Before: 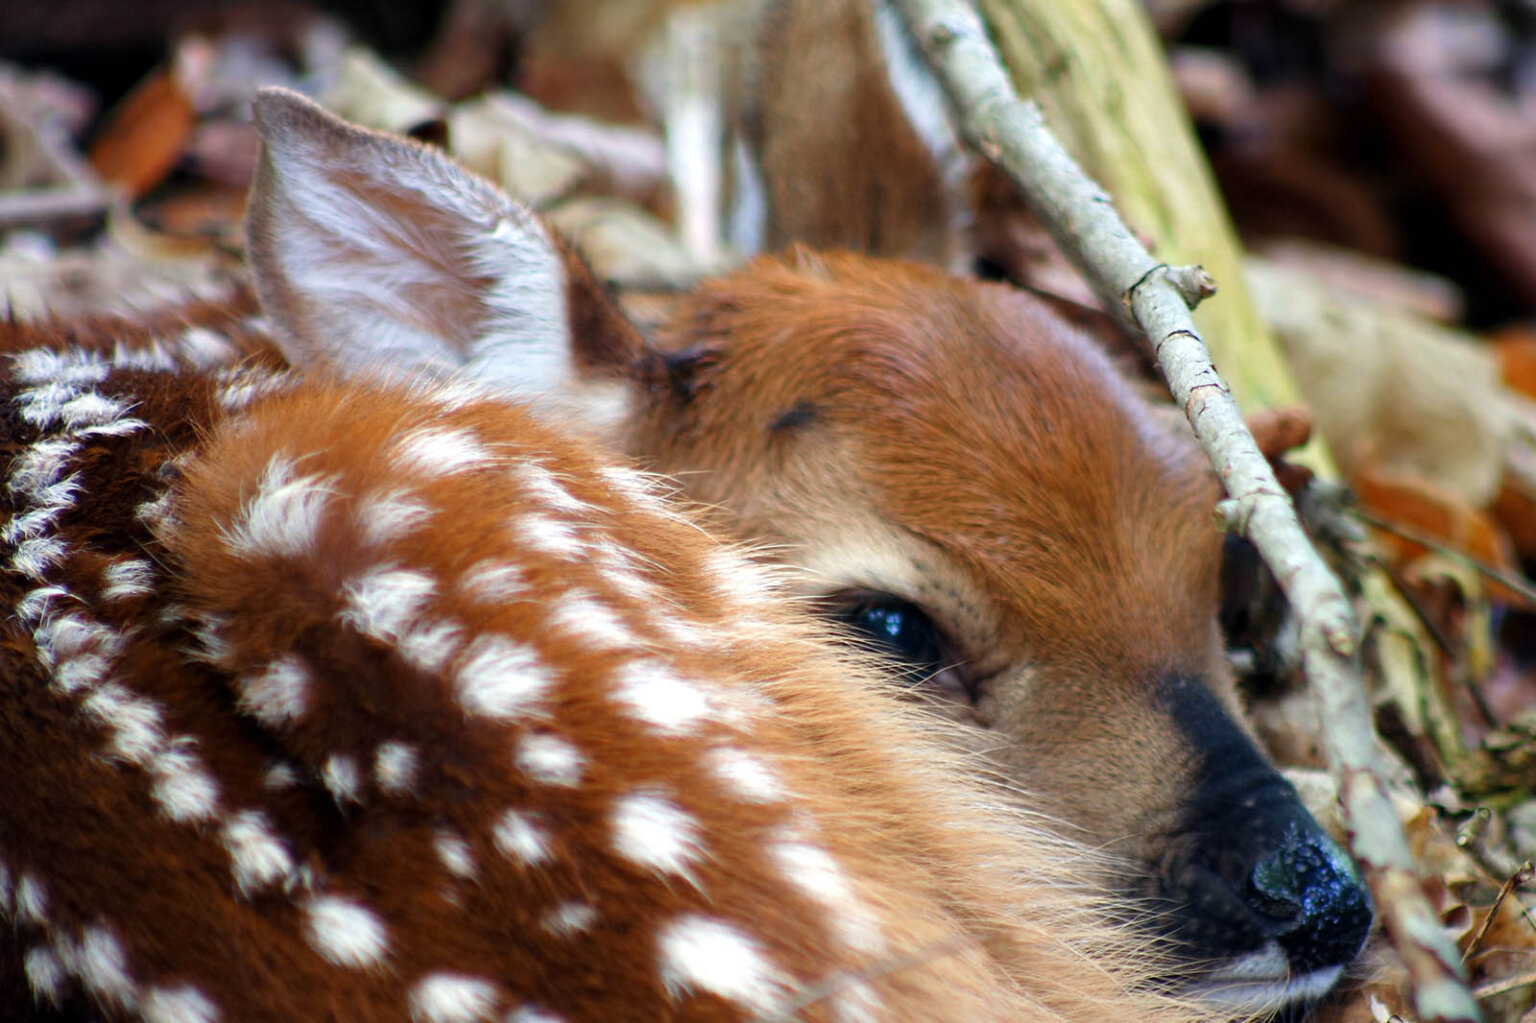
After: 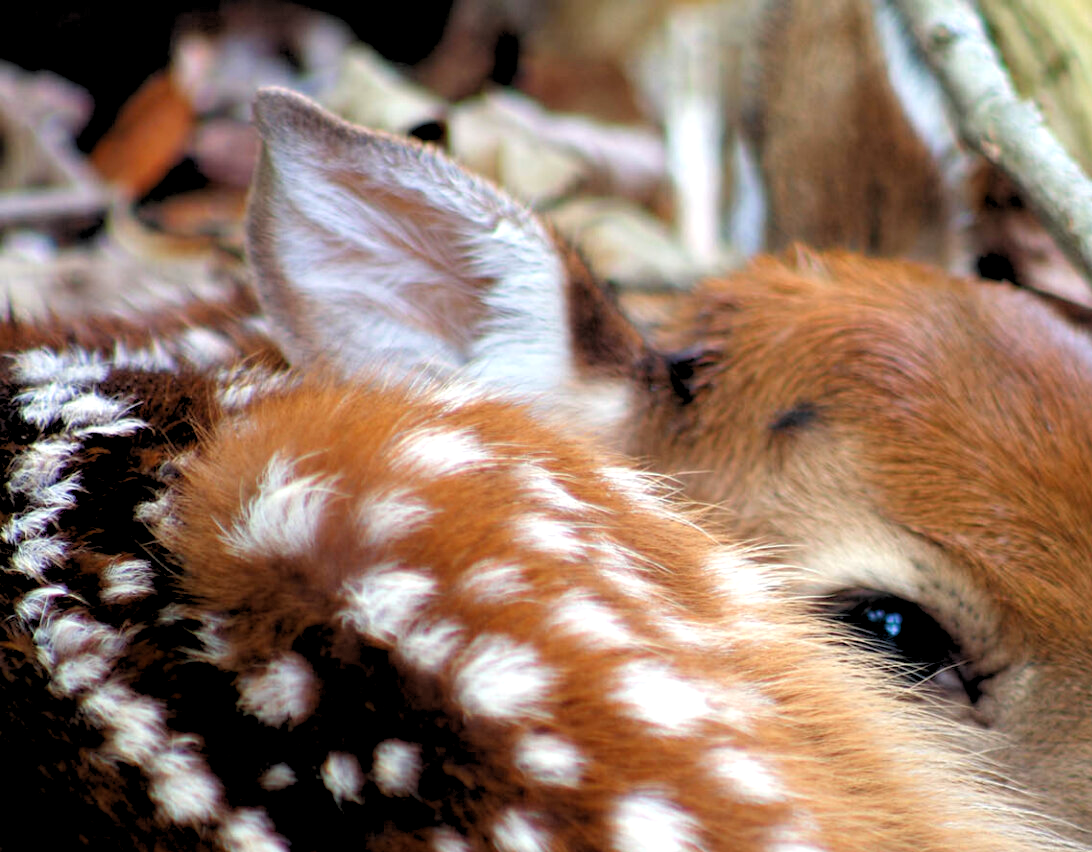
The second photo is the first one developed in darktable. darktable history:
rgb levels: levels [[0.013, 0.434, 0.89], [0, 0.5, 1], [0, 0.5, 1]]
crop: right 28.885%, bottom 16.626%
